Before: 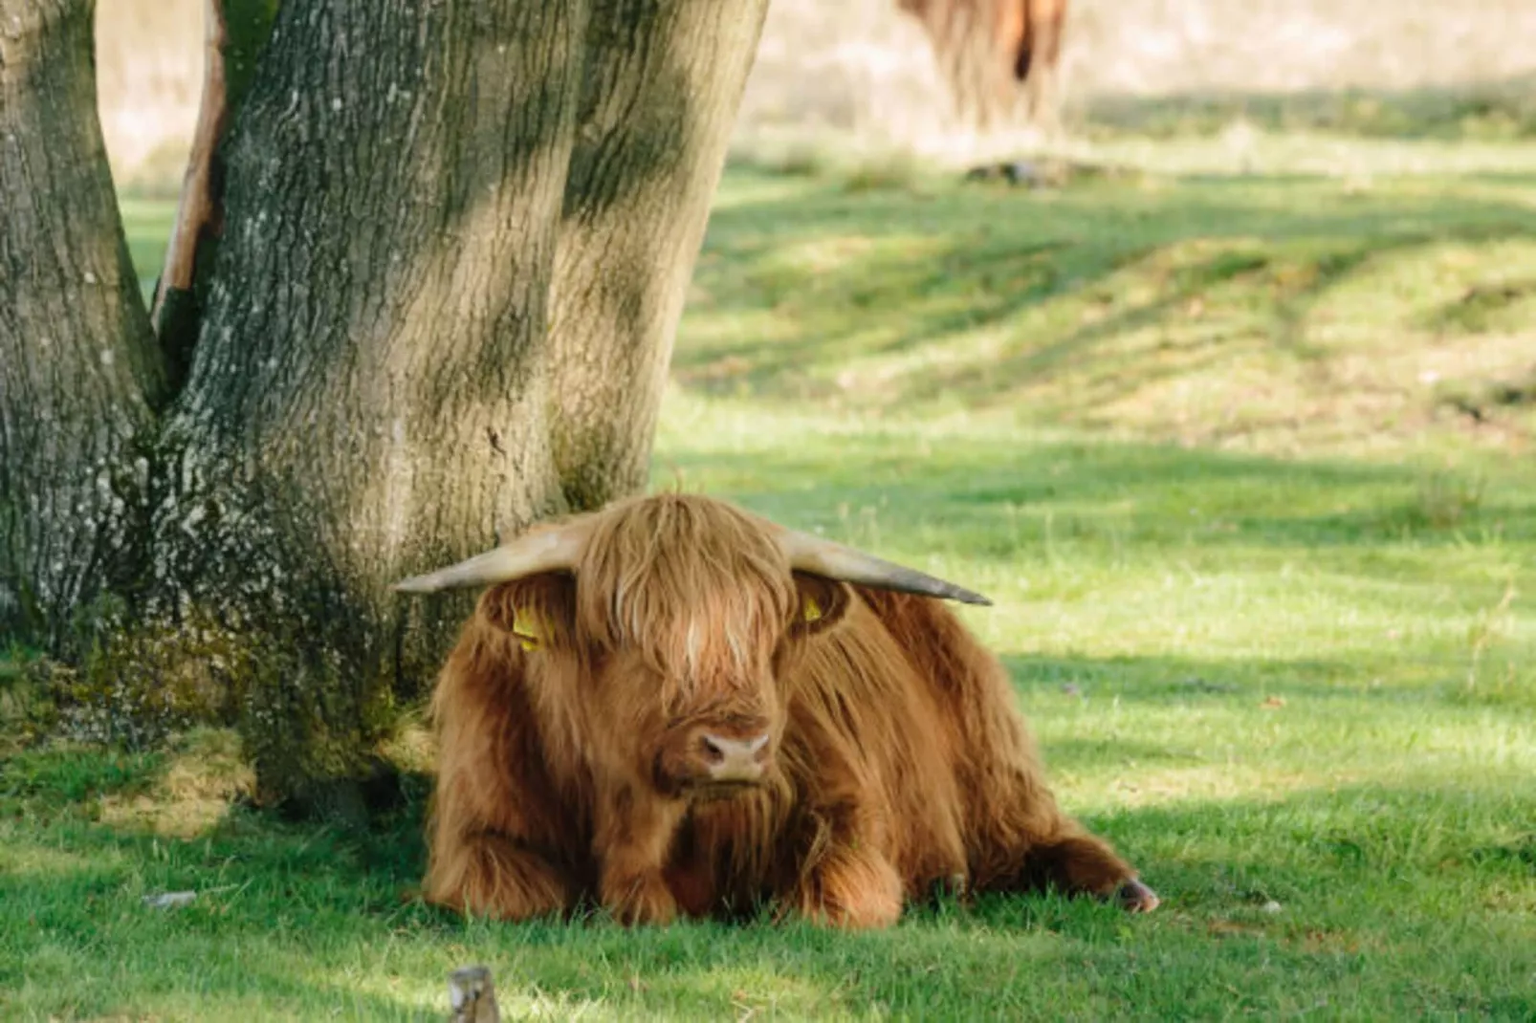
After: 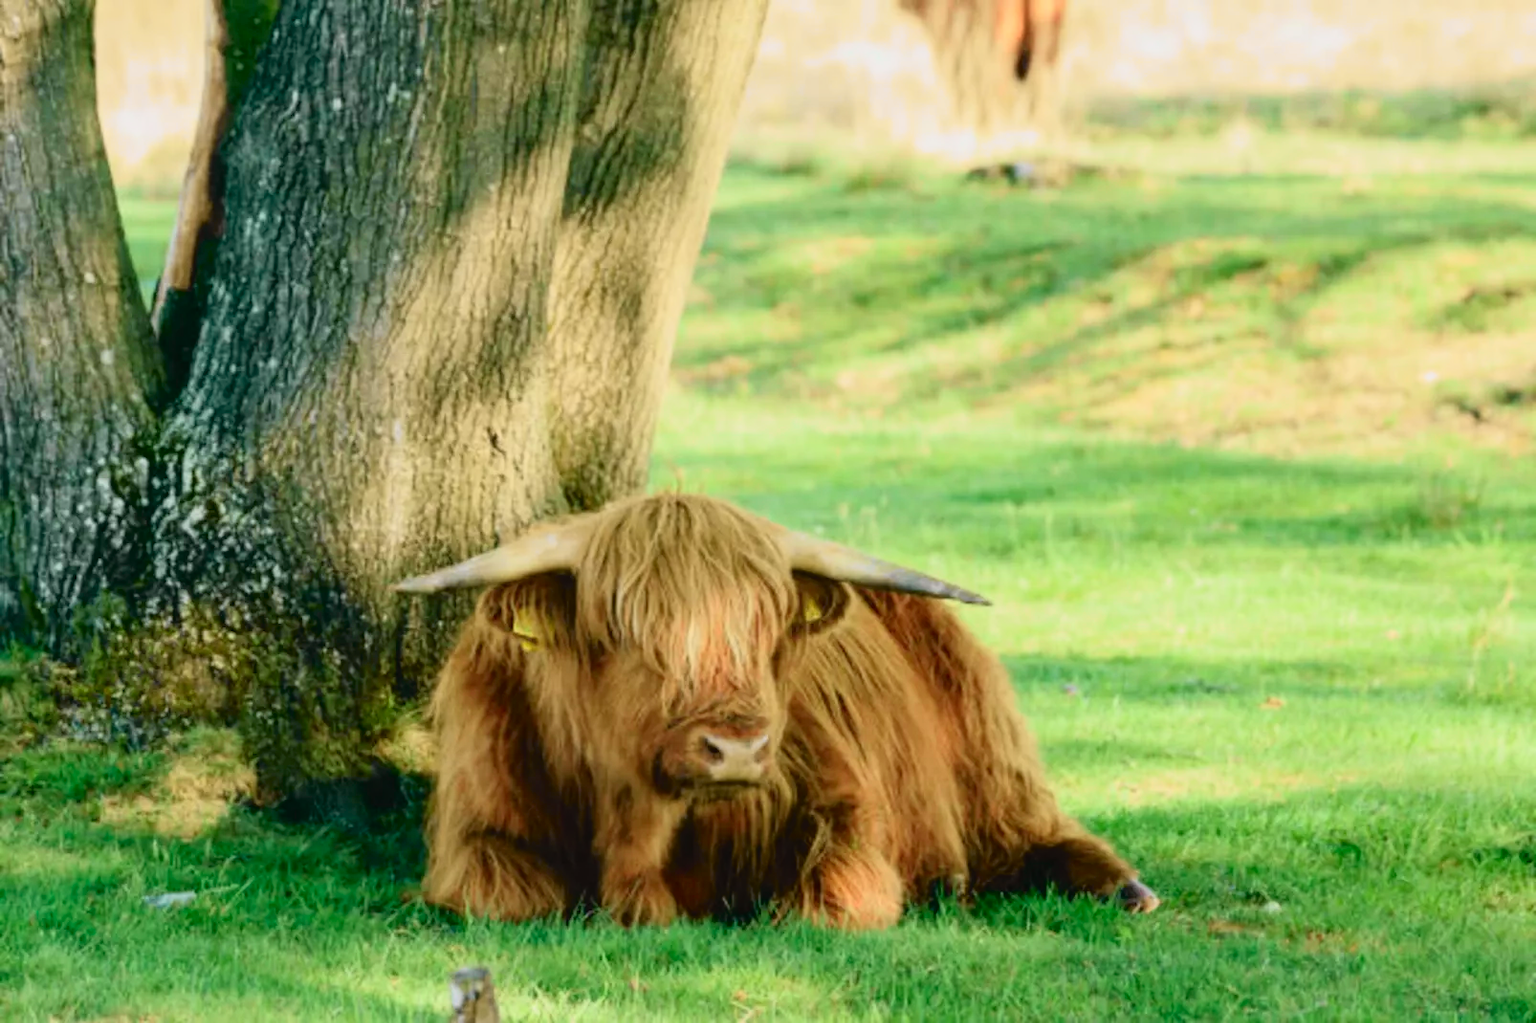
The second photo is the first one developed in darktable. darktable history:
tone curve: curves: ch0 [(0, 0.022) (0.114, 0.088) (0.282, 0.316) (0.446, 0.511) (0.613, 0.693) (0.786, 0.843) (0.999, 0.949)]; ch1 [(0, 0) (0.395, 0.343) (0.463, 0.427) (0.486, 0.474) (0.503, 0.5) (0.535, 0.522) (0.555, 0.546) (0.594, 0.614) (0.755, 0.793) (1, 1)]; ch2 [(0, 0) (0.369, 0.388) (0.449, 0.431) (0.501, 0.5) (0.528, 0.517) (0.561, 0.59) (0.612, 0.646) (0.697, 0.721) (1, 1)], color space Lab, independent channels, preserve colors none
